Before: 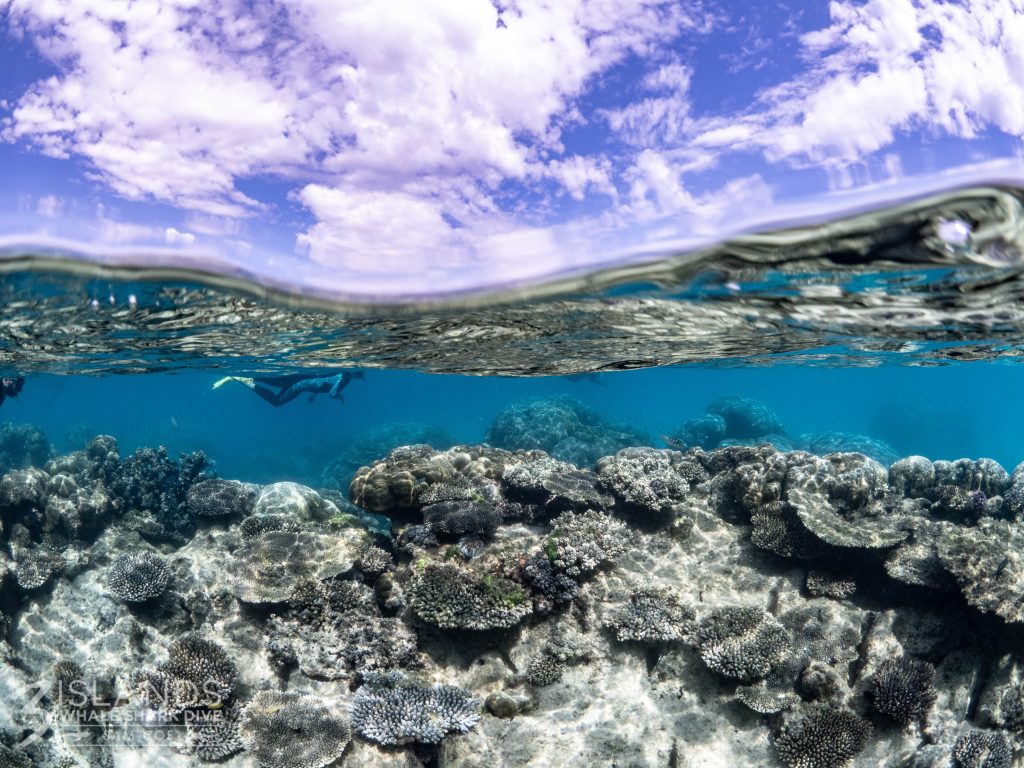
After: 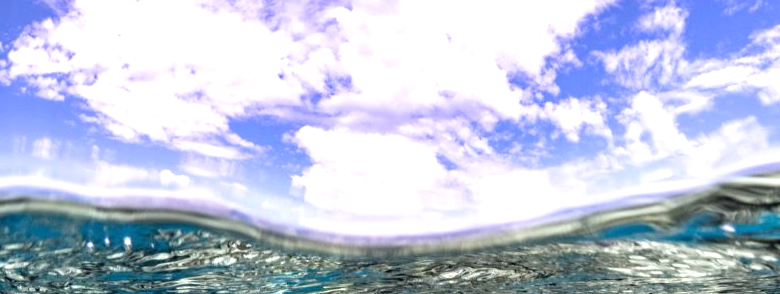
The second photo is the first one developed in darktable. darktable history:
crop: left 0.57%, top 7.639%, right 23.185%, bottom 54.046%
exposure: exposure 0.655 EV, compensate highlight preservation false
